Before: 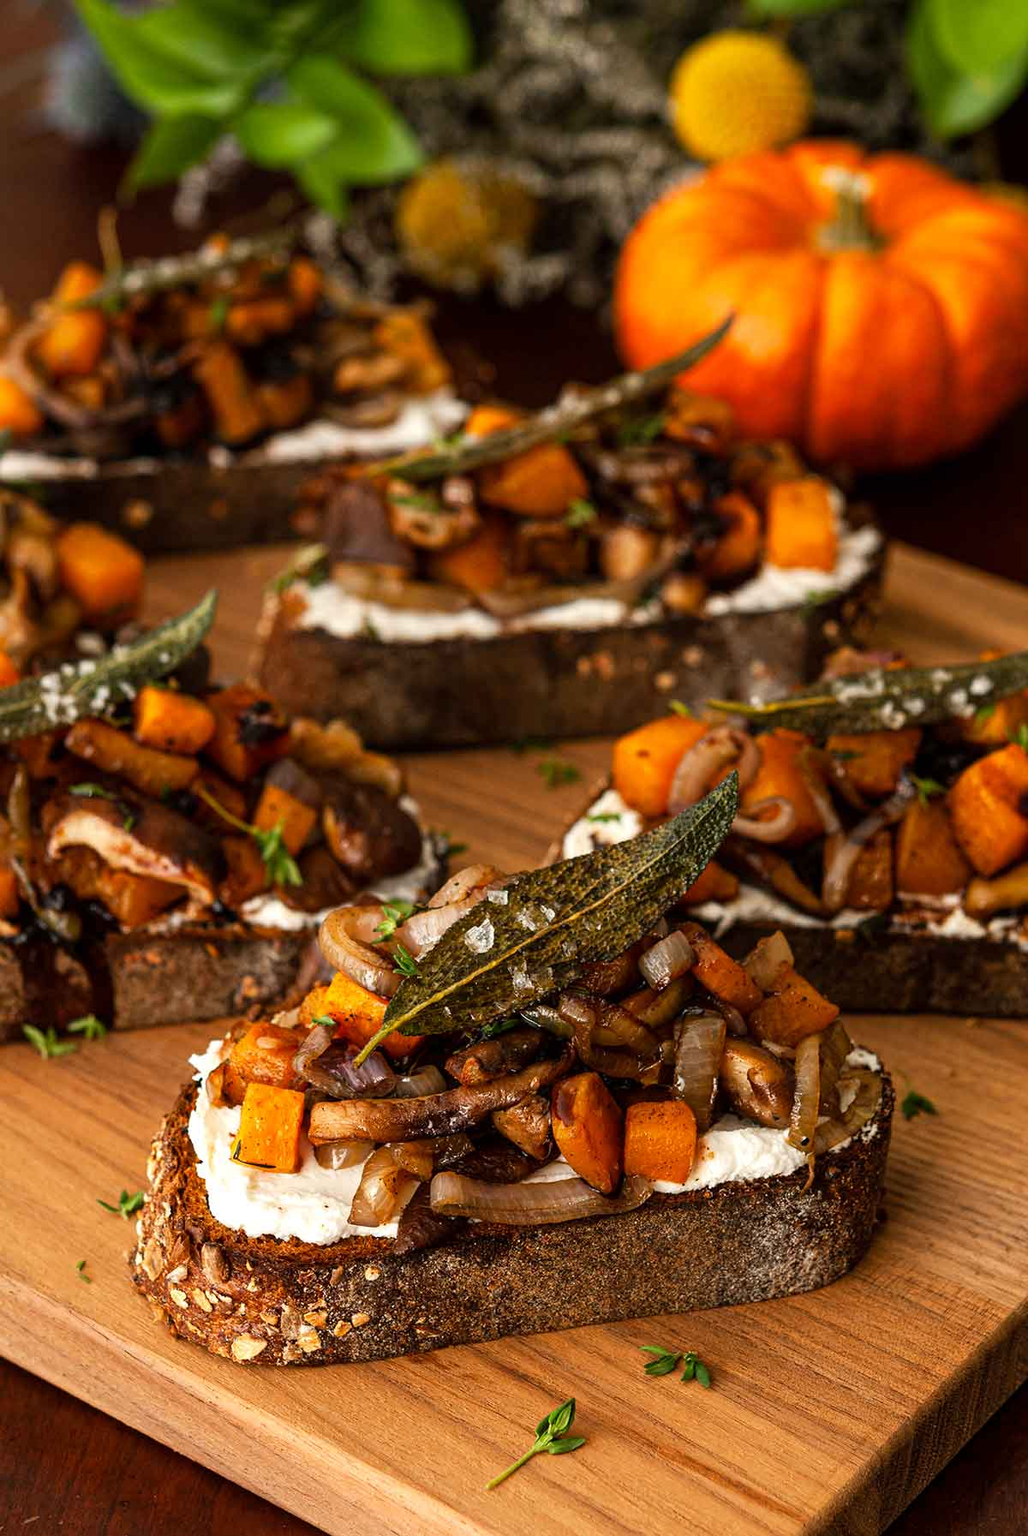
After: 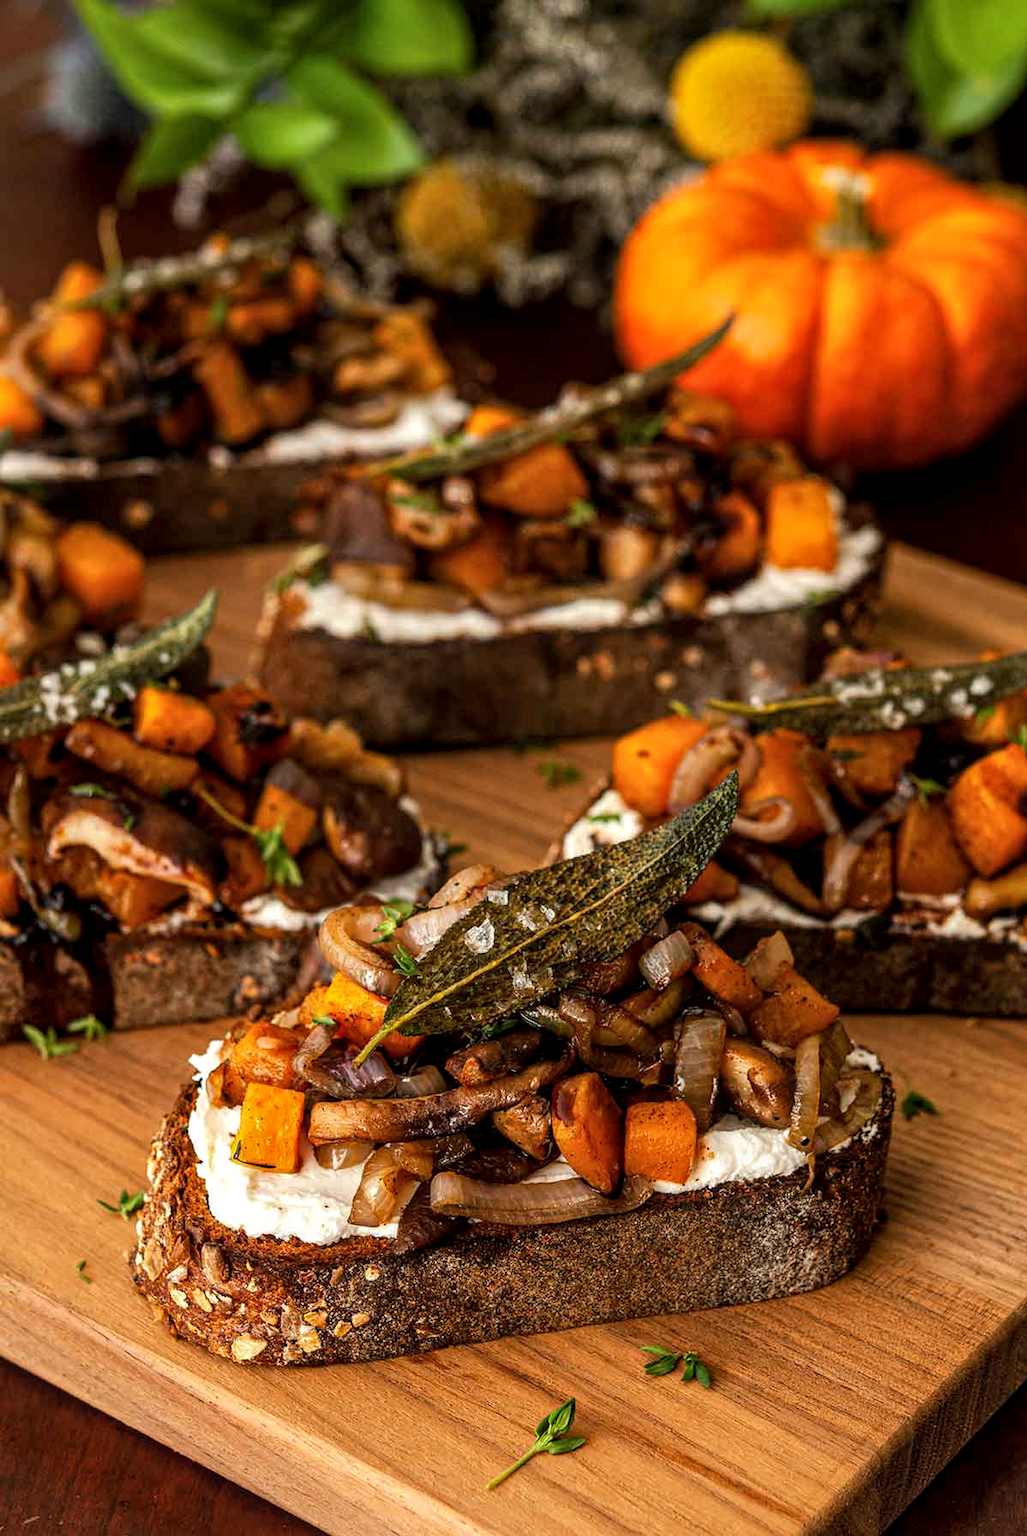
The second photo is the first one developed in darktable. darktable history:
shadows and highlights: shadows 10.61, white point adjustment 1.04, highlights -38.89
local contrast: on, module defaults
